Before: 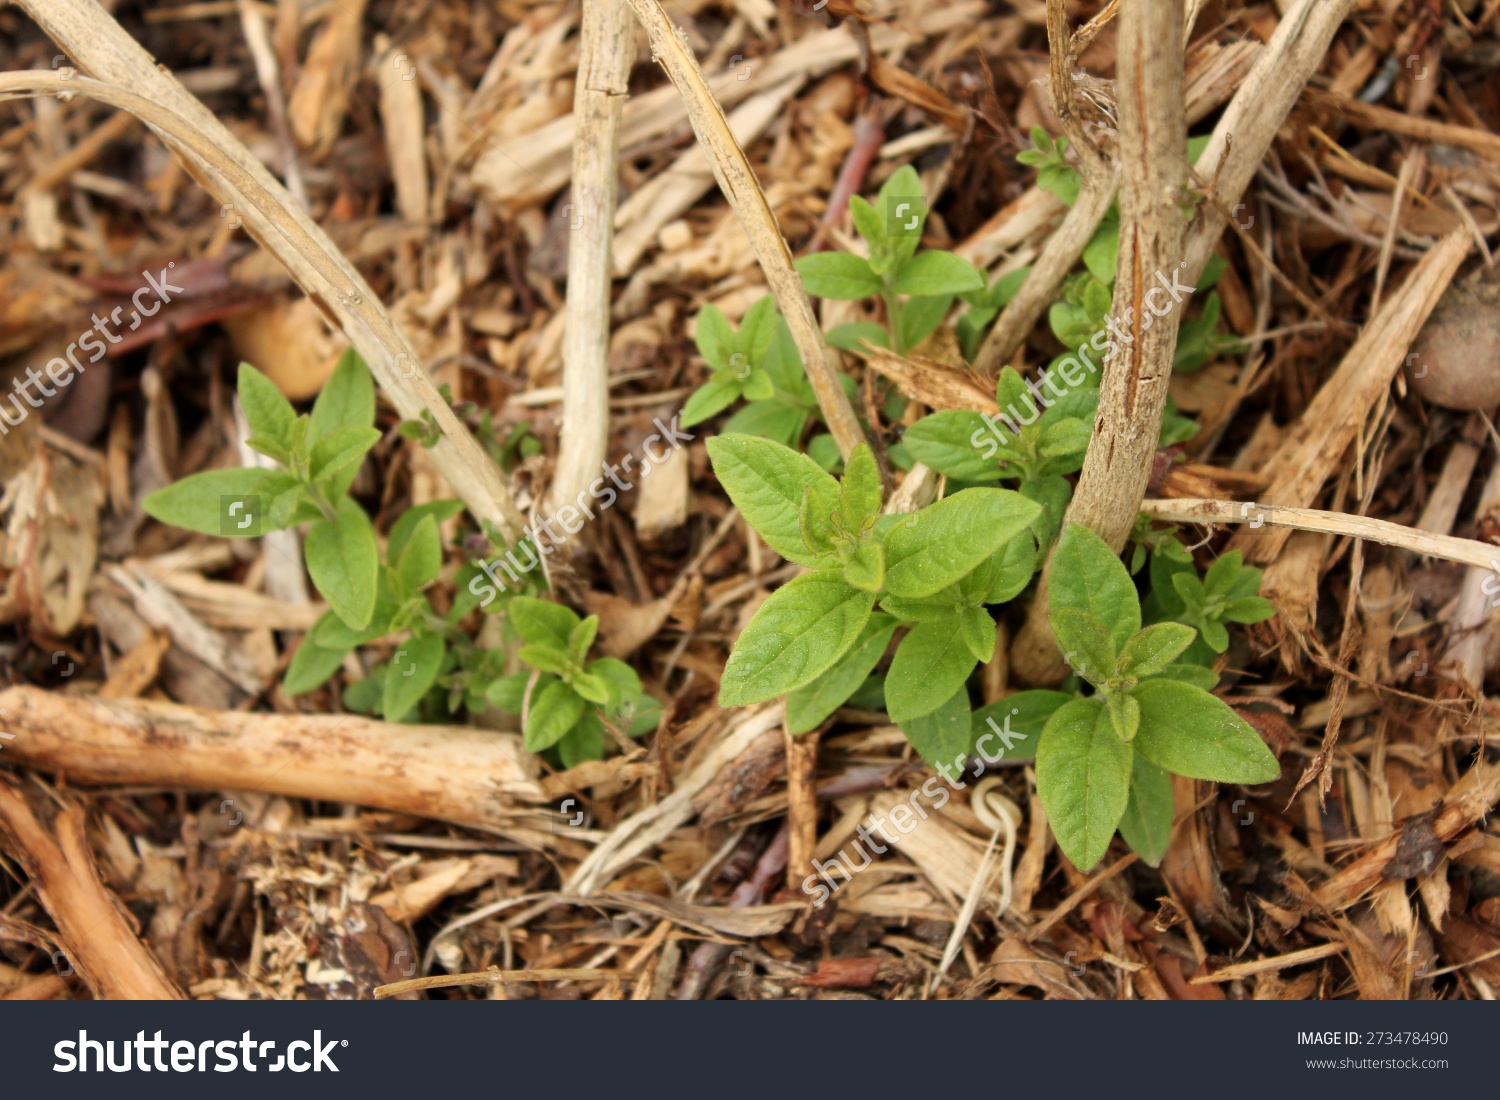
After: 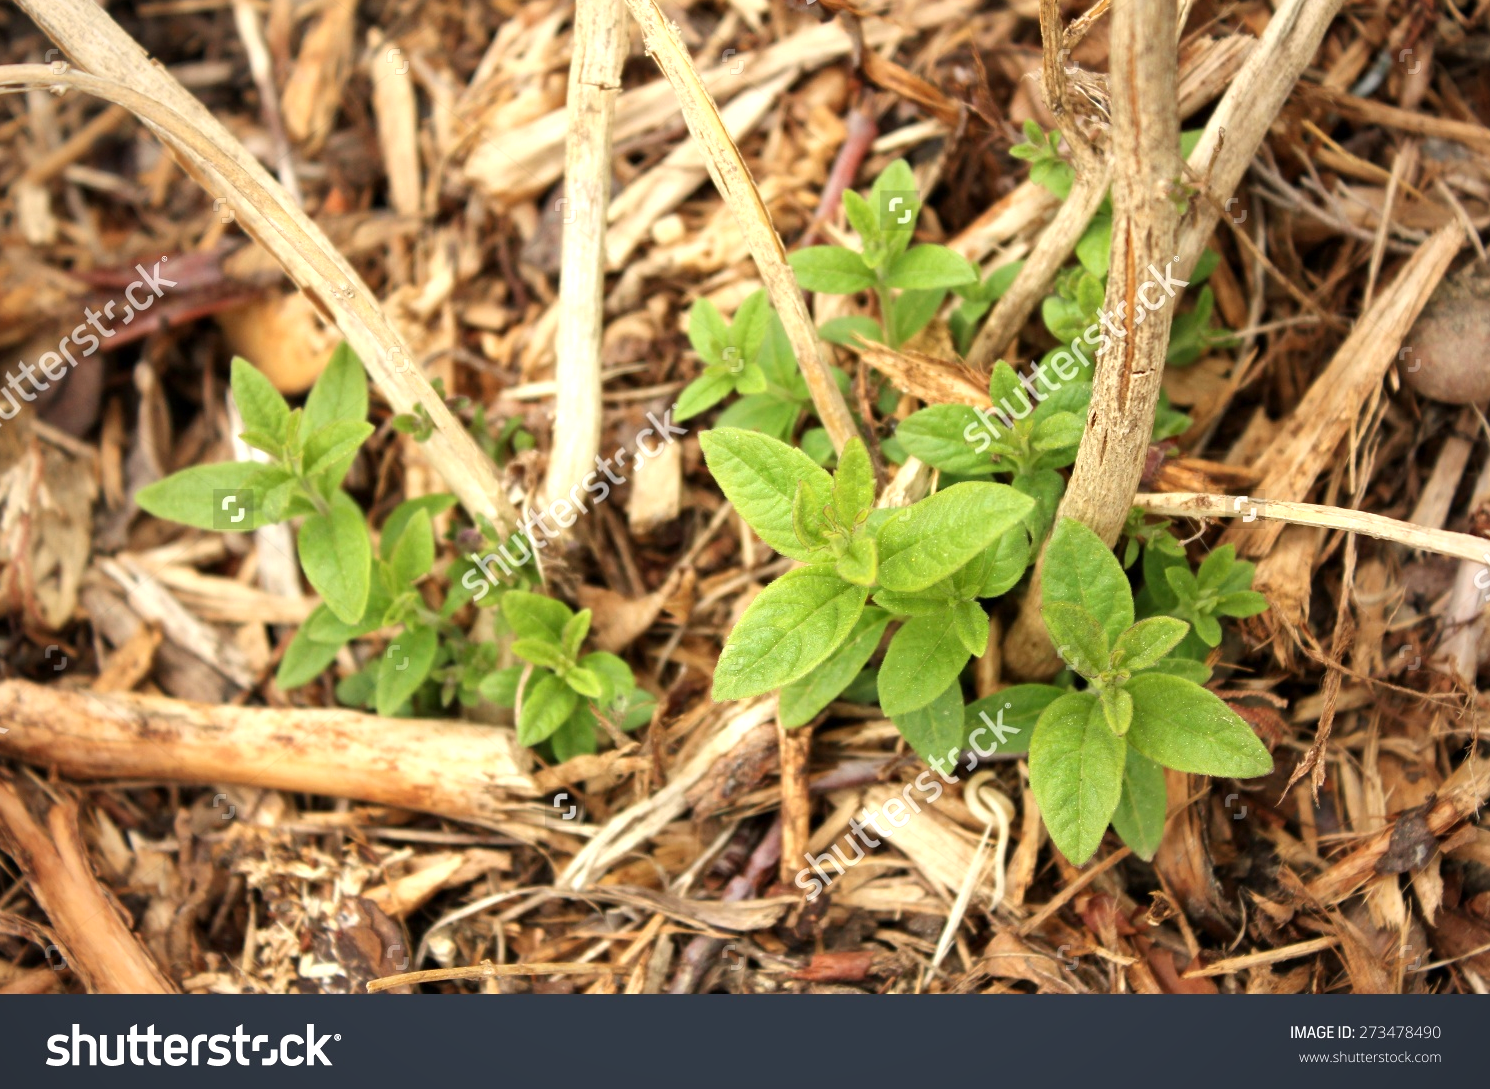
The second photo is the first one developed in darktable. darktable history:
crop: left 0.488%, top 0.556%, right 0.175%, bottom 0.417%
exposure: exposure 0.608 EV, compensate highlight preservation false
vignetting: fall-off start 71.41%, brightness -0.309, saturation -0.06
